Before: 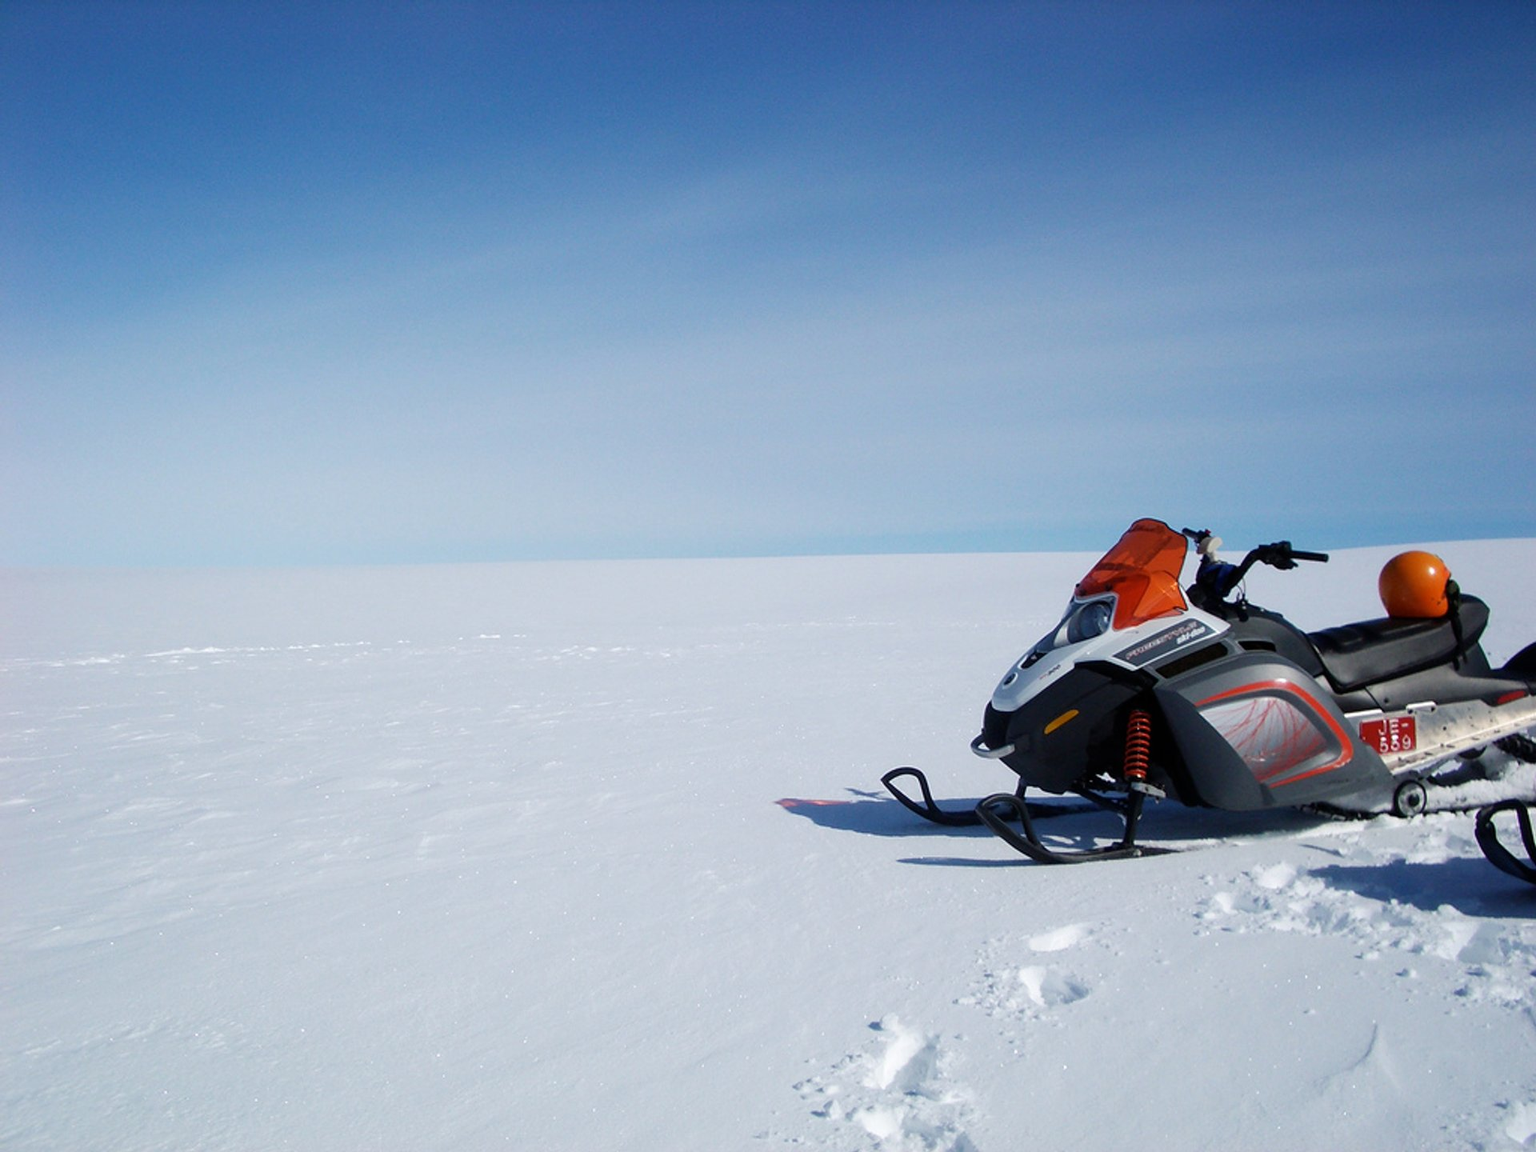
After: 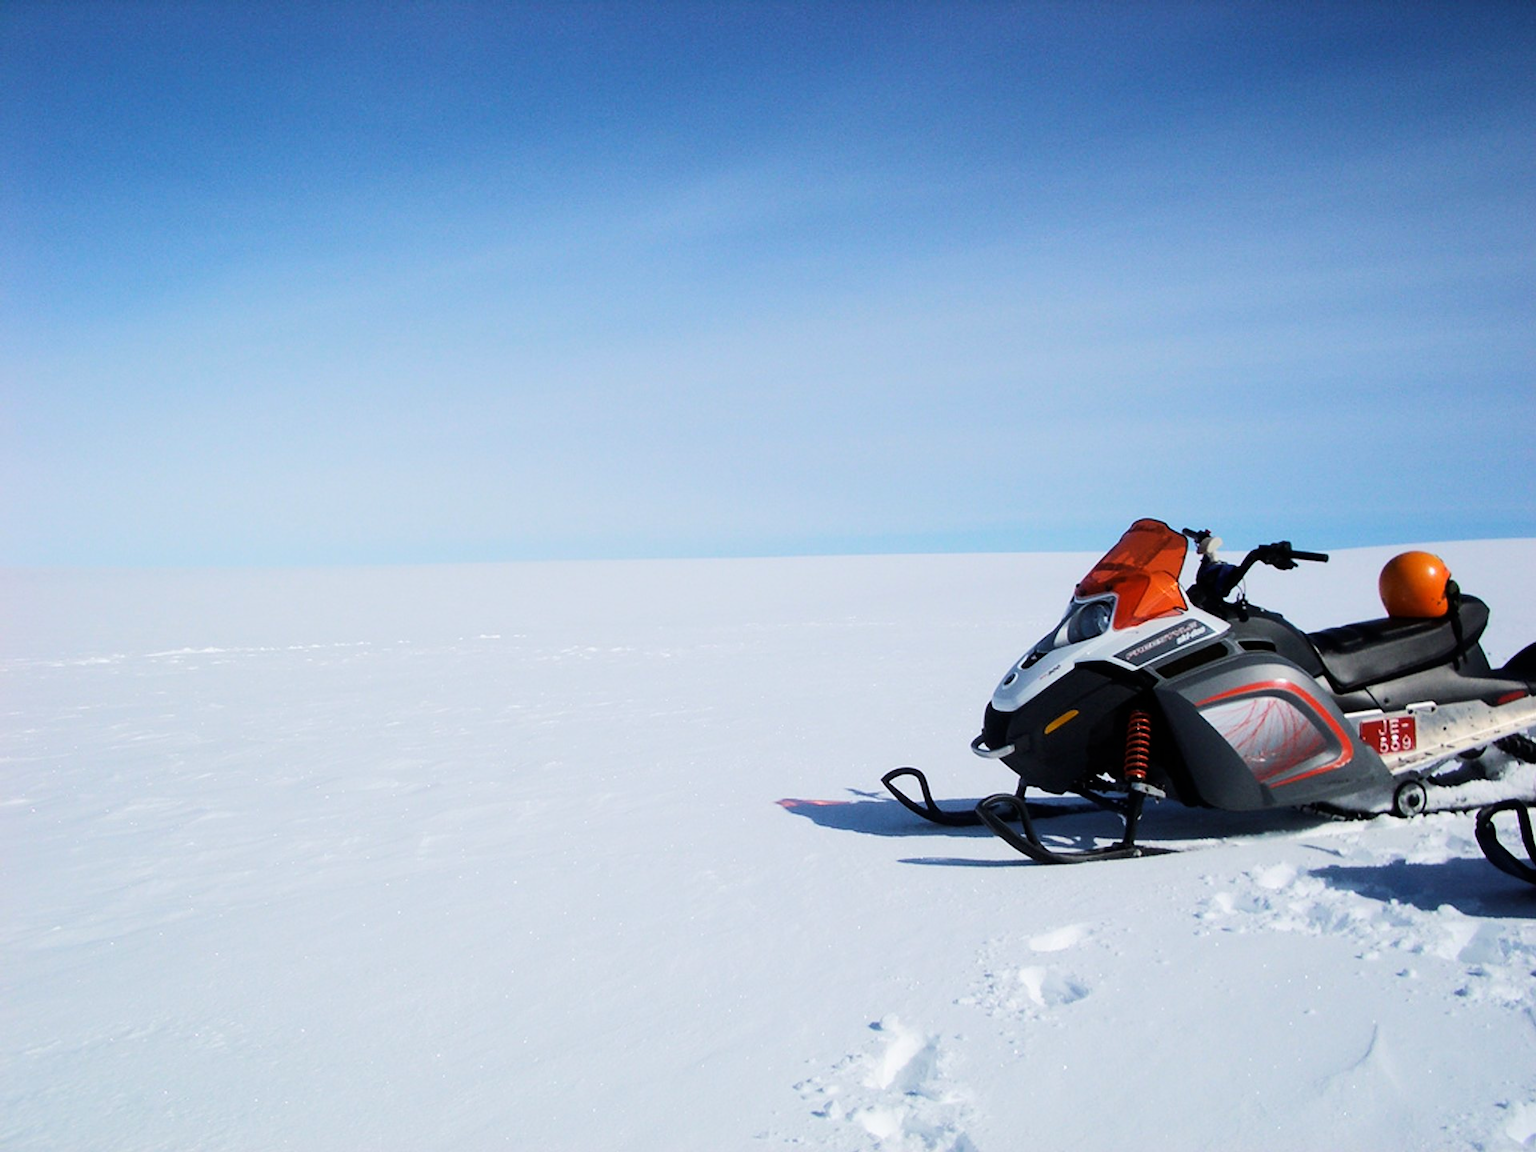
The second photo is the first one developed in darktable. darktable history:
tone curve: curves: ch0 [(0, 0) (0.051, 0.03) (0.096, 0.071) (0.251, 0.234) (0.461, 0.515) (0.605, 0.692) (0.761, 0.824) (0.881, 0.907) (1, 0.984)]; ch1 [(0, 0) (0.1, 0.038) (0.318, 0.243) (0.399, 0.351) (0.478, 0.469) (0.499, 0.499) (0.534, 0.541) (0.567, 0.592) (0.601, 0.629) (0.666, 0.7) (1, 1)]; ch2 [(0, 0) (0.453, 0.45) (0.479, 0.483) (0.504, 0.499) (0.52, 0.519) (0.541, 0.559) (0.601, 0.622) (0.824, 0.815) (1, 1)], color space Lab, linked channels, preserve colors none
